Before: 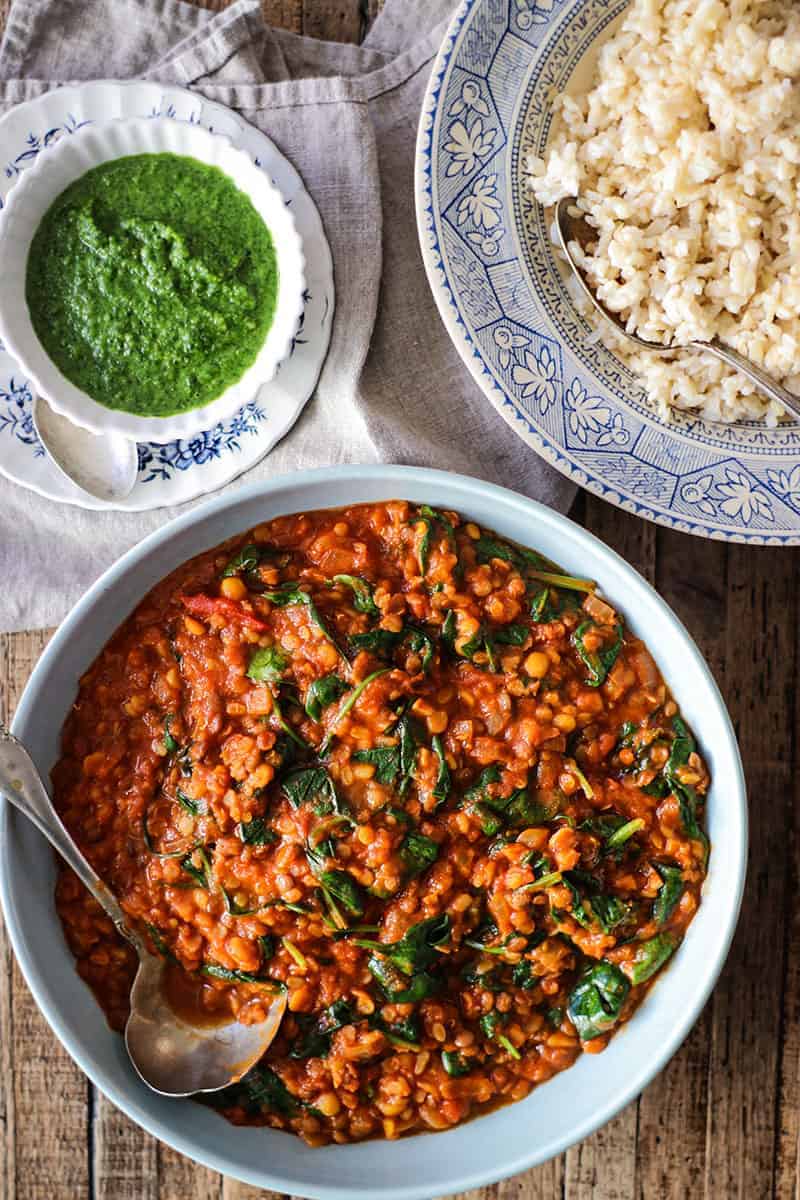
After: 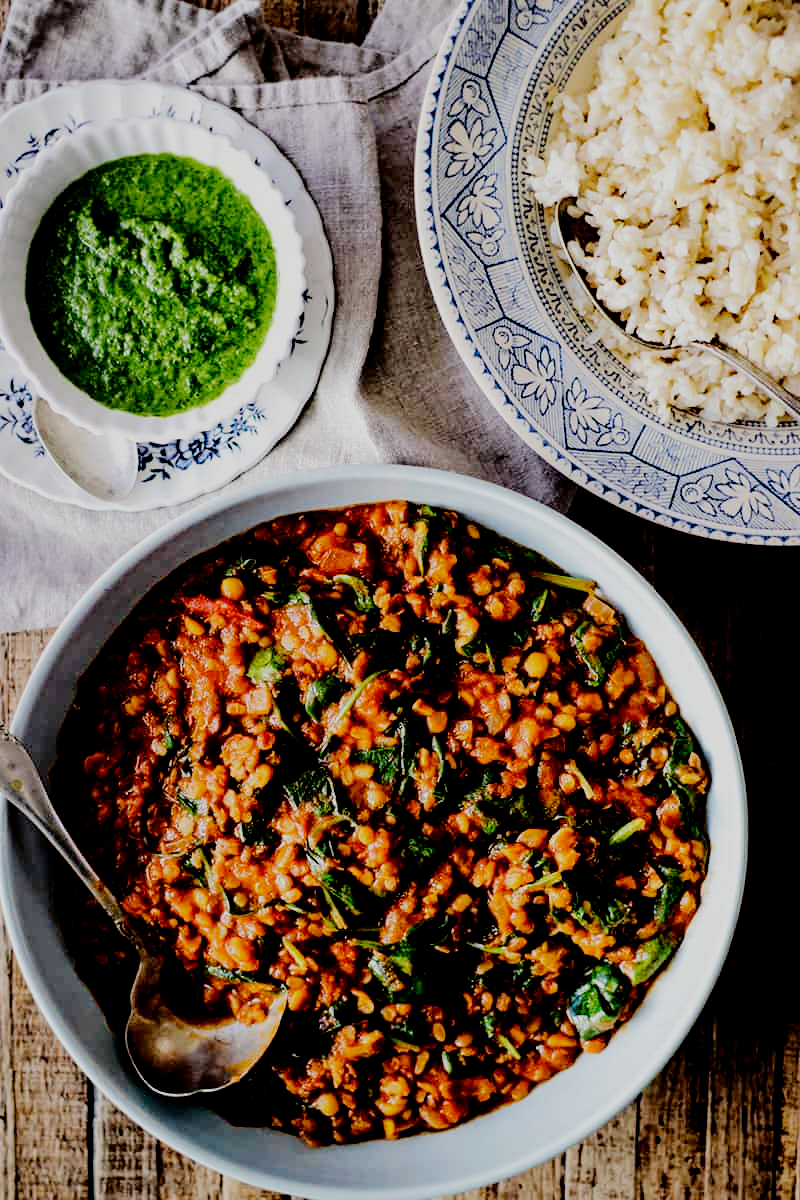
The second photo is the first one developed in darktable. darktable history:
fill light: exposure -2 EV, width 8.6
filmic rgb: black relative exposure -2.85 EV, white relative exposure 4.56 EV, hardness 1.77, contrast 1.25, preserve chrominance no, color science v5 (2021)
